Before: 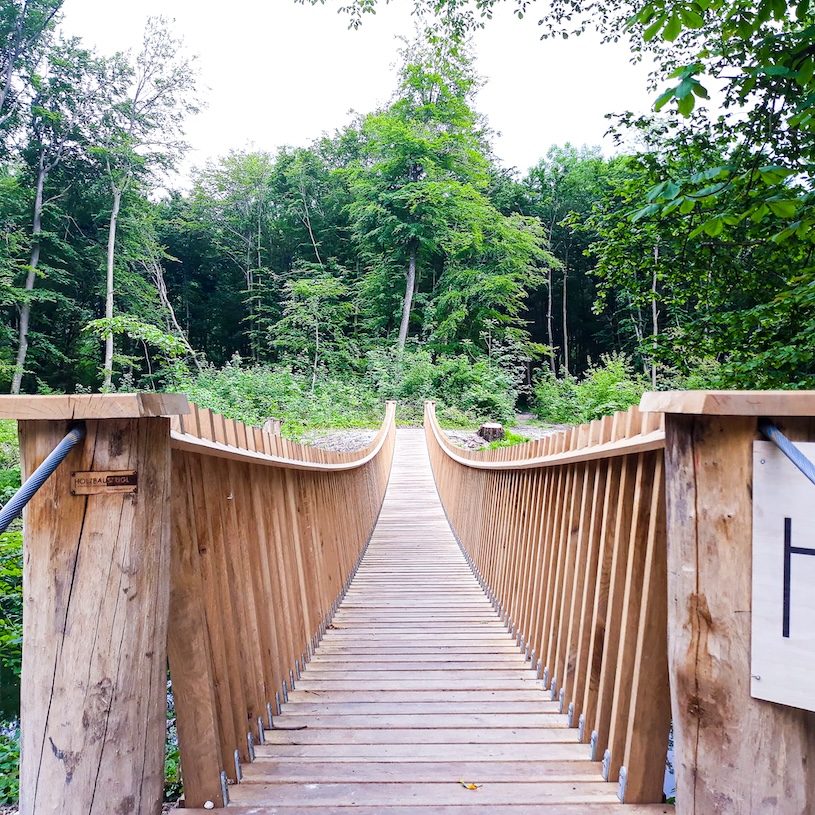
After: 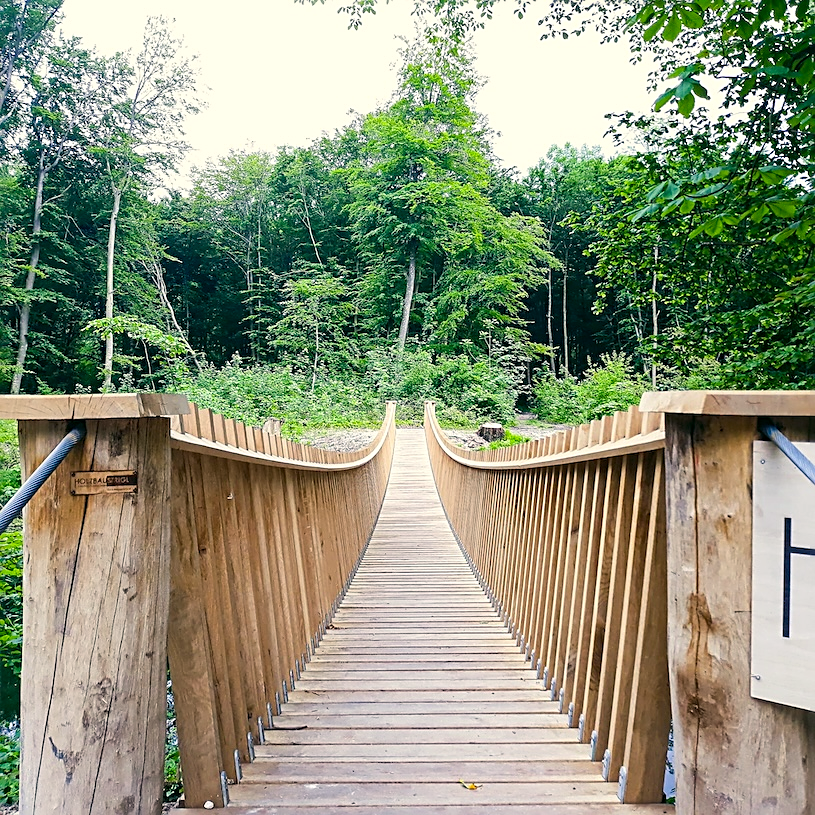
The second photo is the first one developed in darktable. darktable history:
sharpen: on, module defaults
color correction: highlights a* -0.463, highlights b* 9.33, shadows a* -9.08, shadows b* 1.01
